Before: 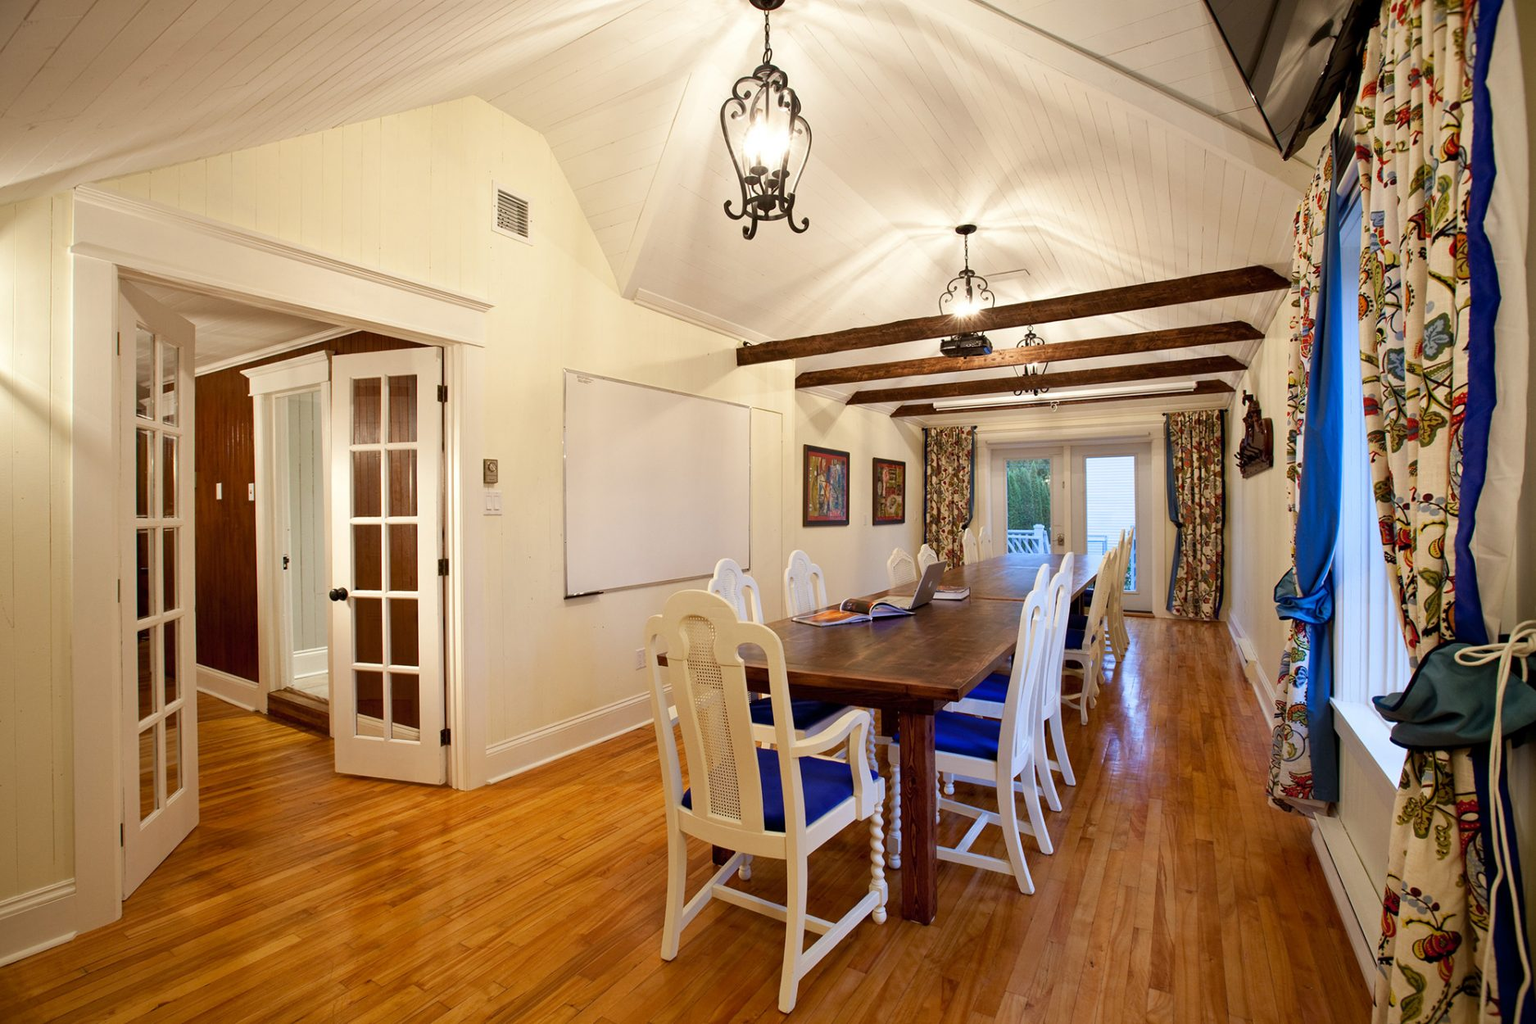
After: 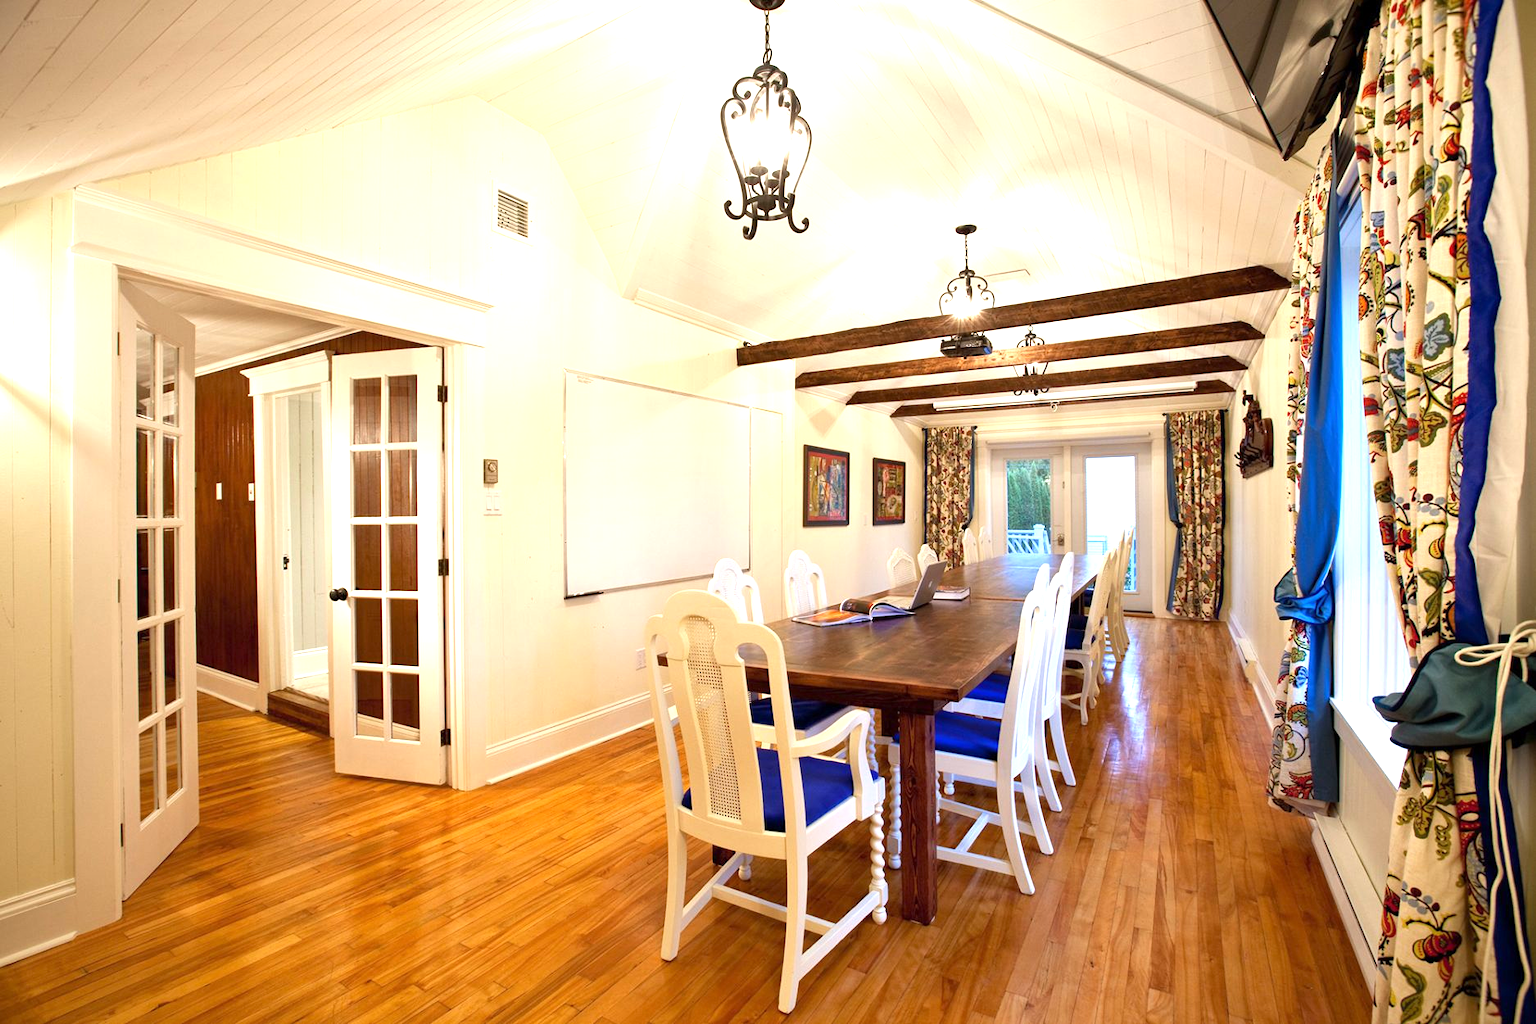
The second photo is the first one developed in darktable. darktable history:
exposure: exposure 0.947 EV, compensate exposure bias true, compensate highlight preservation false
